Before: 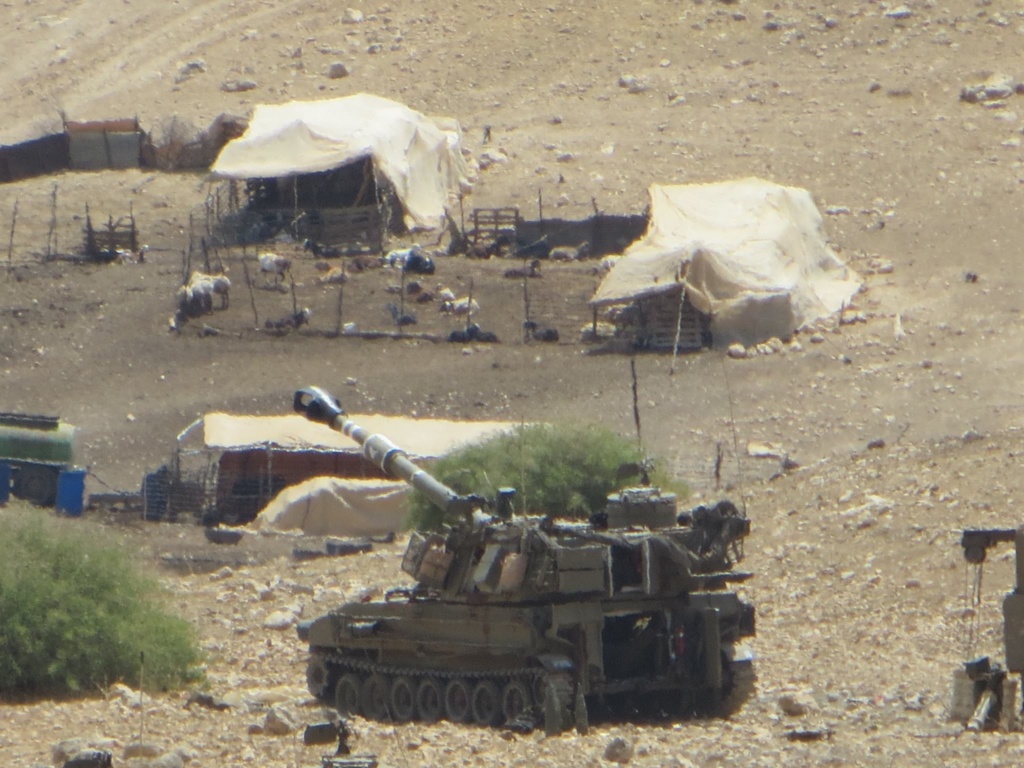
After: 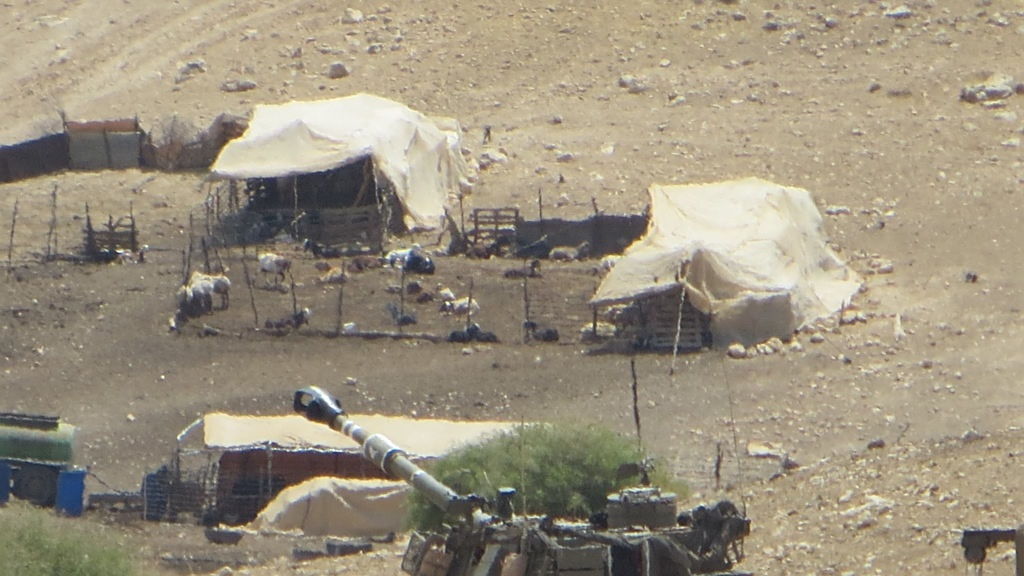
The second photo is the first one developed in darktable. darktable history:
sharpen: on, module defaults
crop: bottom 24.988%
